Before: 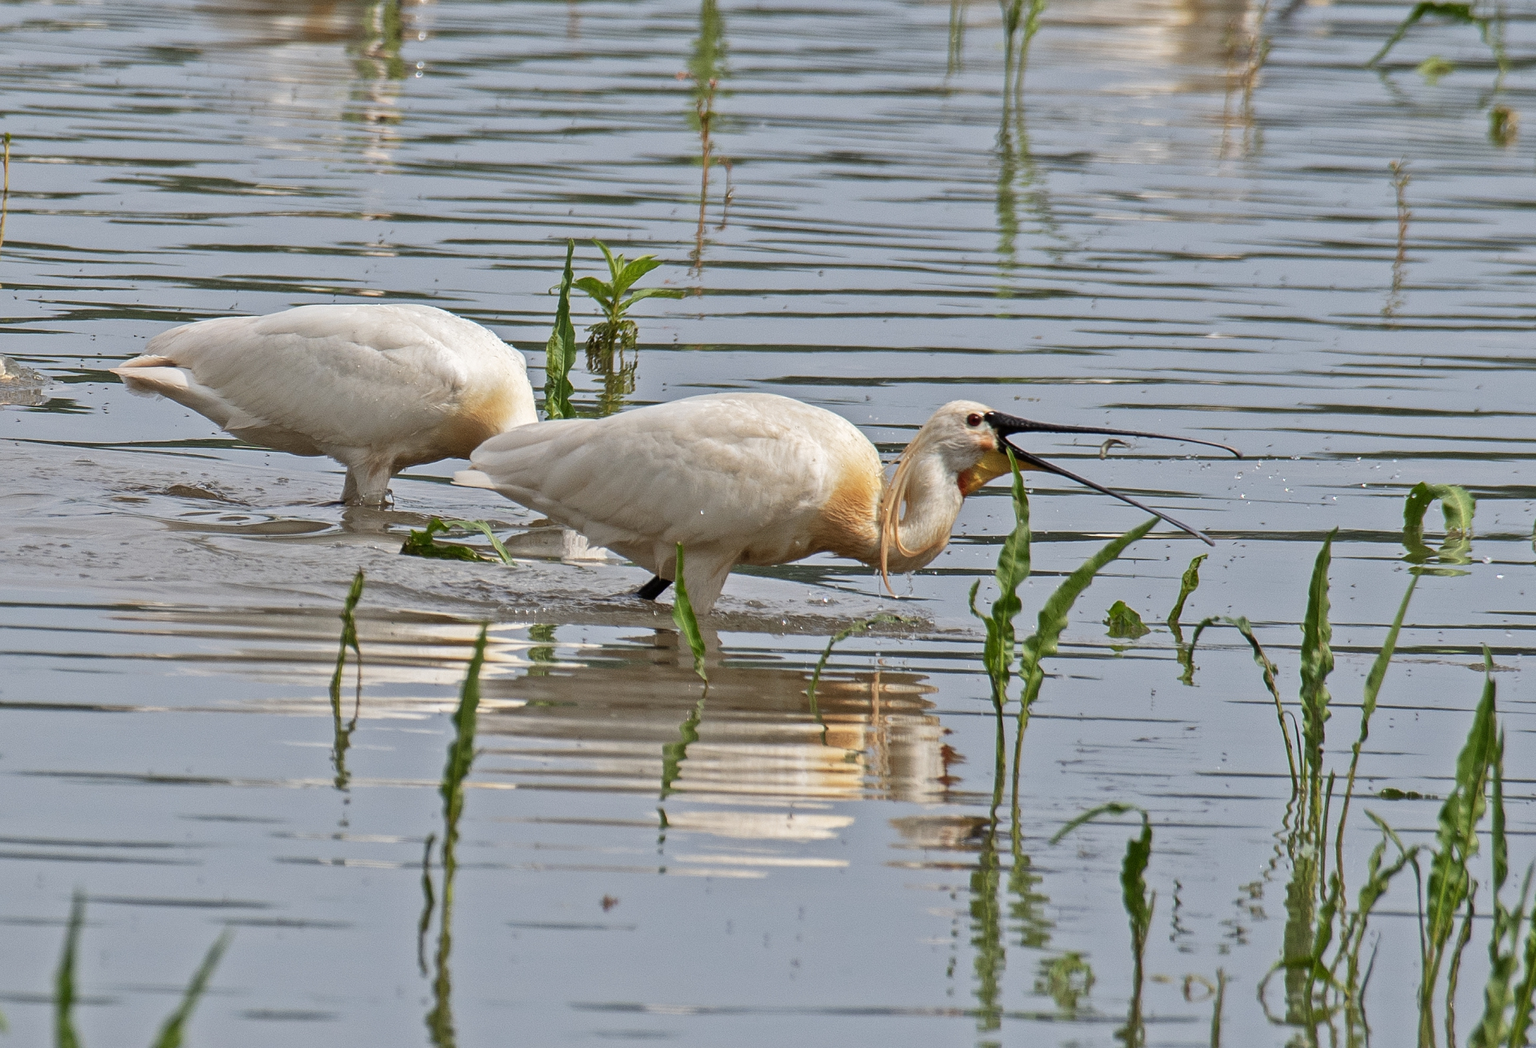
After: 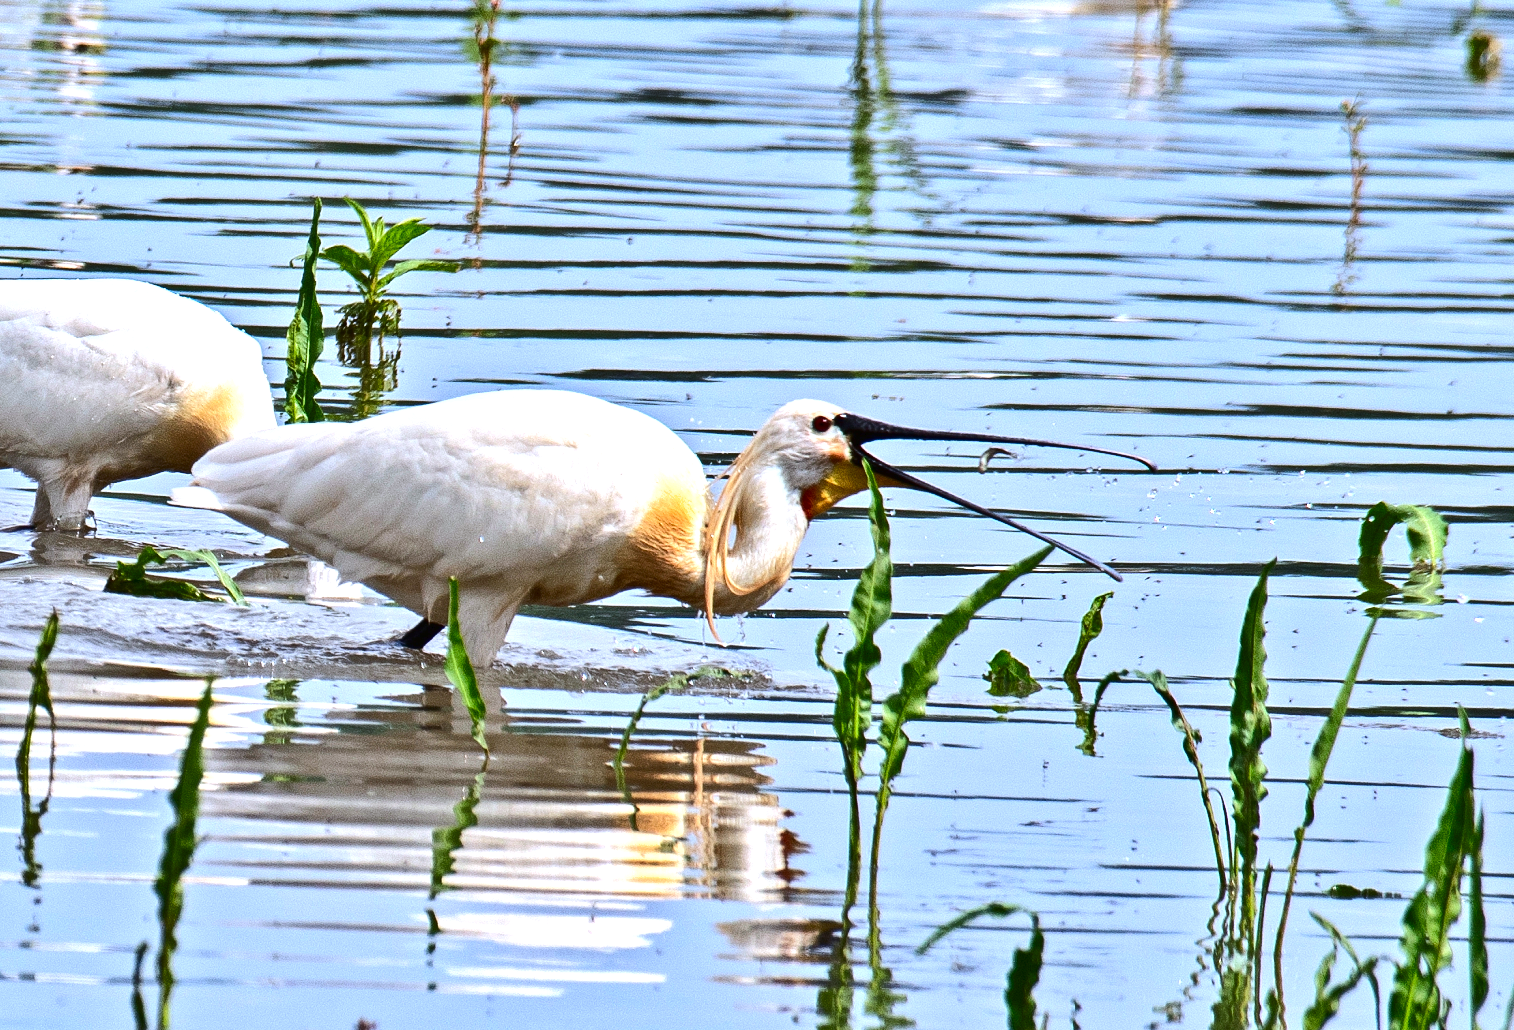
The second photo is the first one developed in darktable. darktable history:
crop and rotate: left 20.653%, top 7.759%, right 0.455%, bottom 13.59%
tone curve: curves: ch0 [(0, 0) (0.003, 0.018) (0.011, 0.019) (0.025, 0.024) (0.044, 0.037) (0.069, 0.053) (0.1, 0.075) (0.136, 0.105) (0.177, 0.136) (0.224, 0.179) (0.277, 0.244) (0.335, 0.319) (0.399, 0.4) (0.468, 0.495) (0.543, 0.58) (0.623, 0.671) (0.709, 0.757) (0.801, 0.838) (0.898, 0.913) (1, 1)], color space Lab, independent channels, preserve colors none
contrast brightness saturation: contrast 0.134, brightness -0.047, saturation 0.158
exposure: exposure 1 EV, compensate exposure bias true, compensate highlight preservation false
color calibration: output colorfulness [0, 0.315, 0, 0], illuminant as shot in camera, x 0.37, y 0.382, temperature 4315.04 K
tone equalizer: edges refinement/feathering 500, mask exposure compensation -1.57 EV, preserve details no
shadows and highlights: soften with gaussian
